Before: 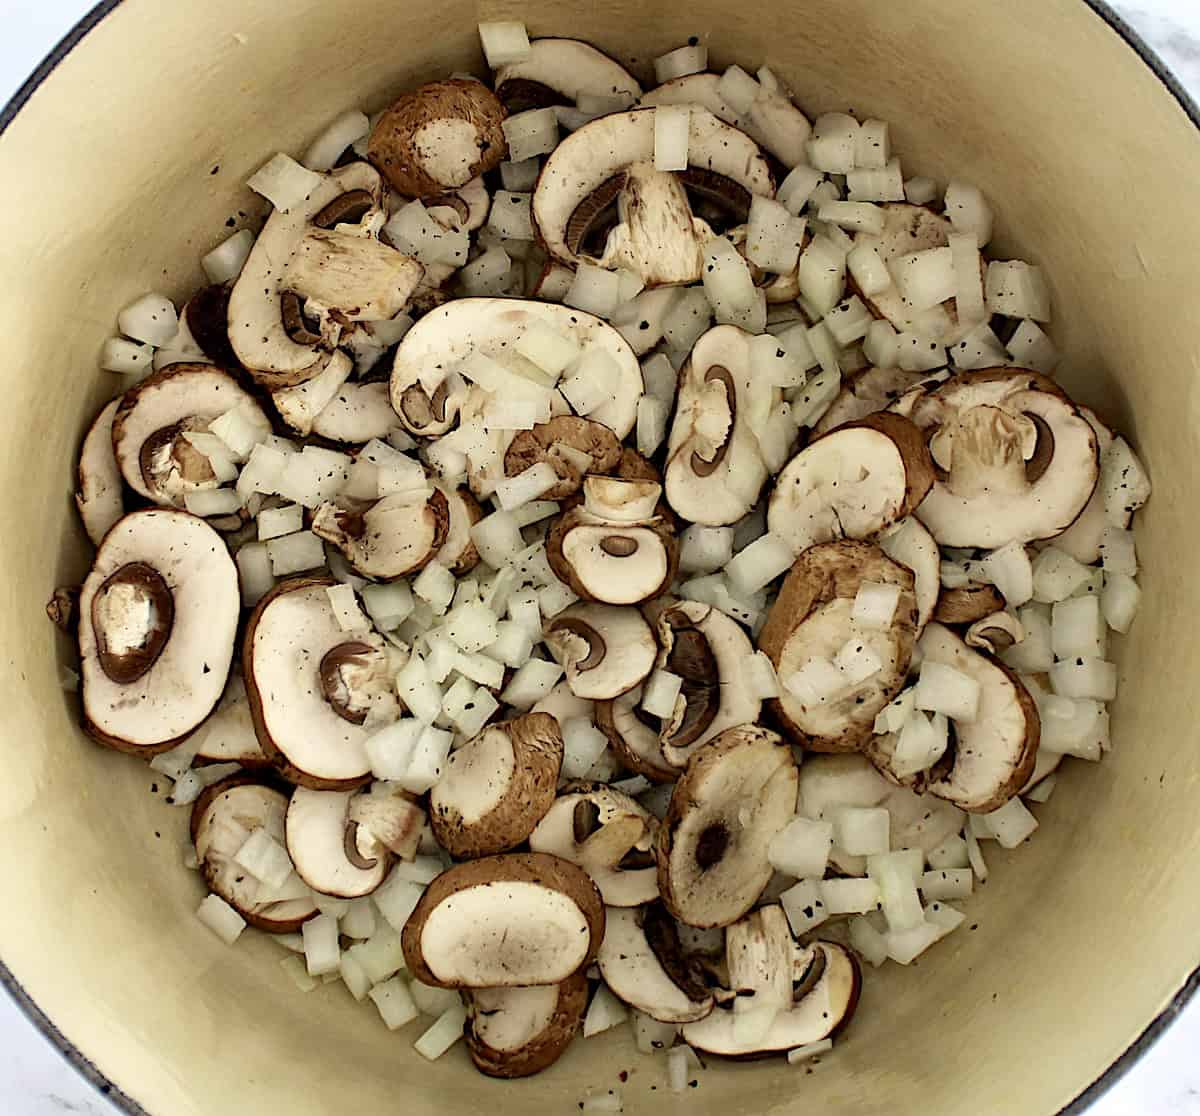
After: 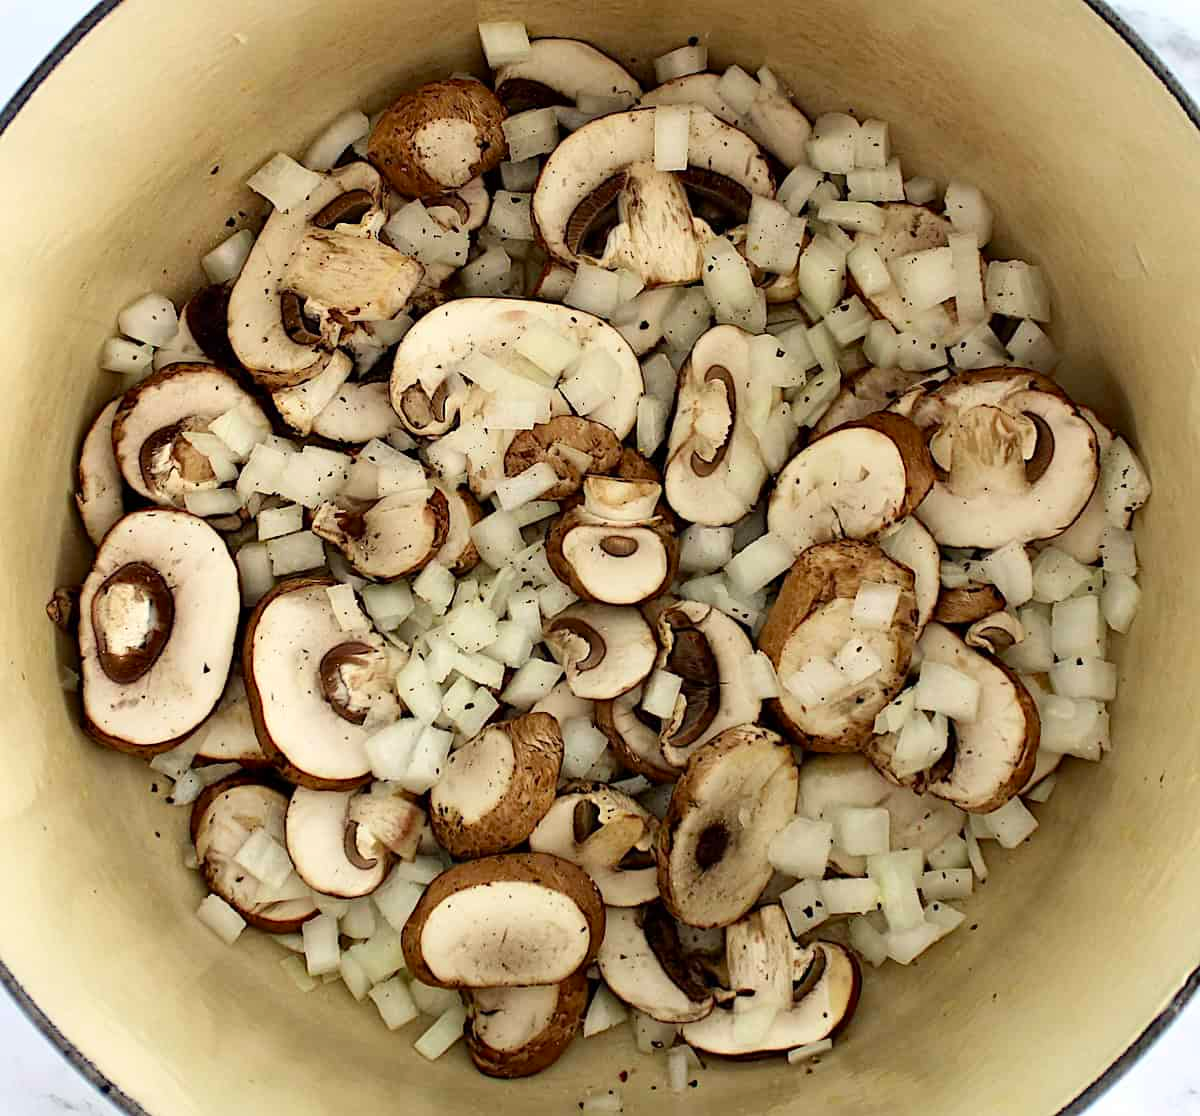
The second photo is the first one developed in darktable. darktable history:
contrast brightness saturation: contrast 0.102, brightness 0.011, saturation 0.023
